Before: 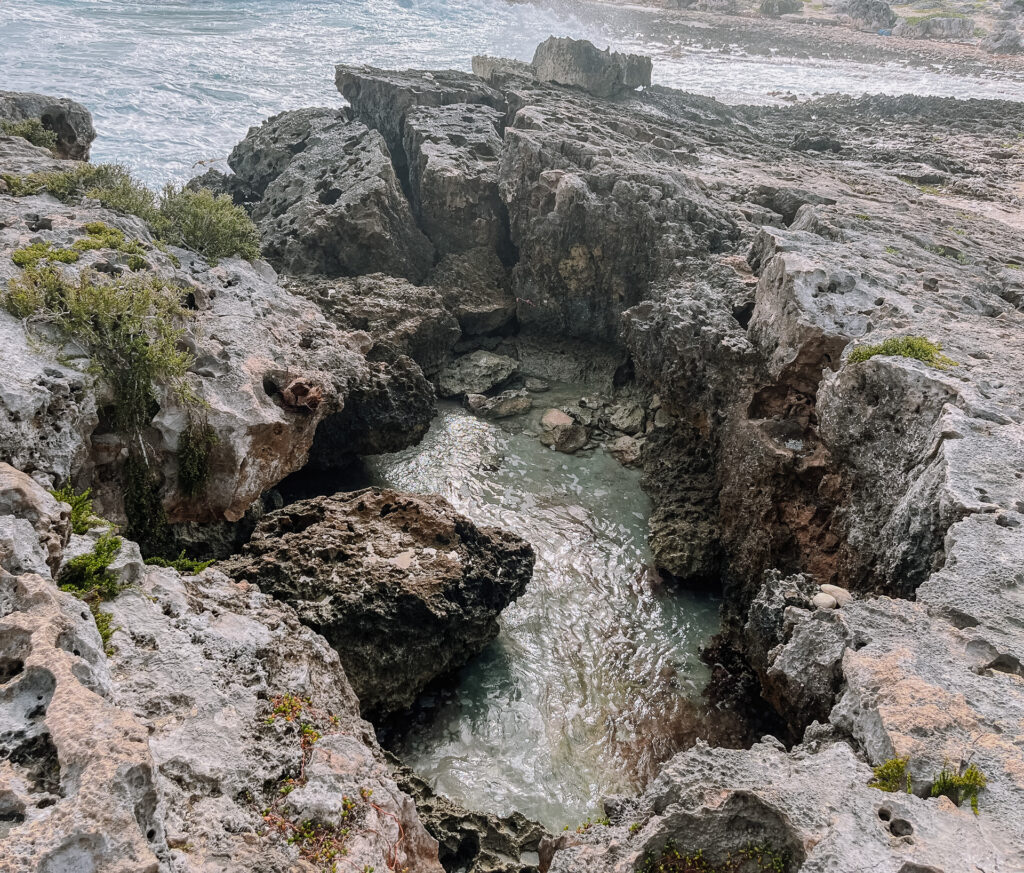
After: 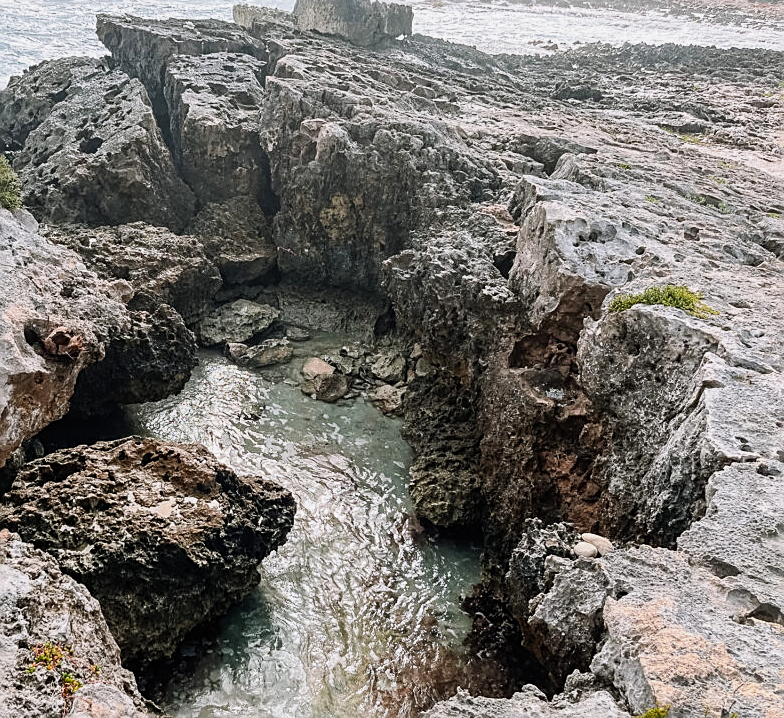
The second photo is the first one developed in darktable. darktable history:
sharpen: on, module defaults
crop: left 23.407%, top 5.855%, bottom 11.894%
tone curve: curves: ch0 [(0, 0) (0.091, 0.077) (0.517, 0.574) (0.745, 0.82) (0.844, 0.908) (0.909, 0.942) (1, 0.973)]; ch1 [(0, 0) (0.437, 0.404) (0.5, 0.5) (0.534, 0.554) (0.58, 0.603) (0.616, 0.649) (1, 1)]; ch2 [(0, 0) (0.442, 0.415) (0.5, 0.5) (0.535, 0.557) (0.585, 0.62) (1, 1)], preserve colors none
